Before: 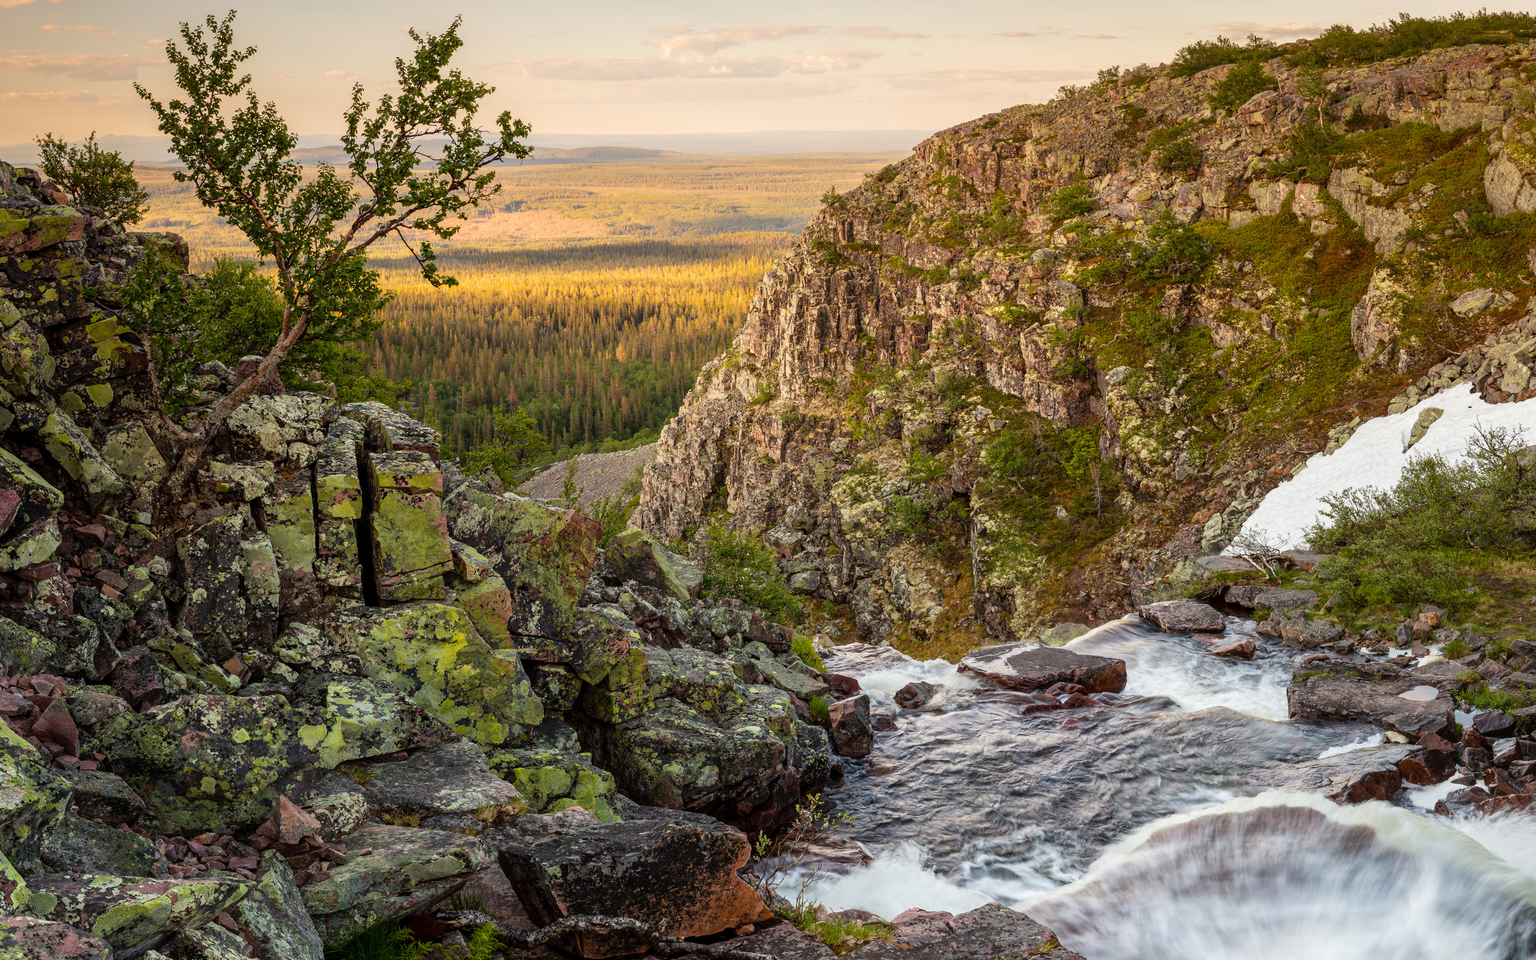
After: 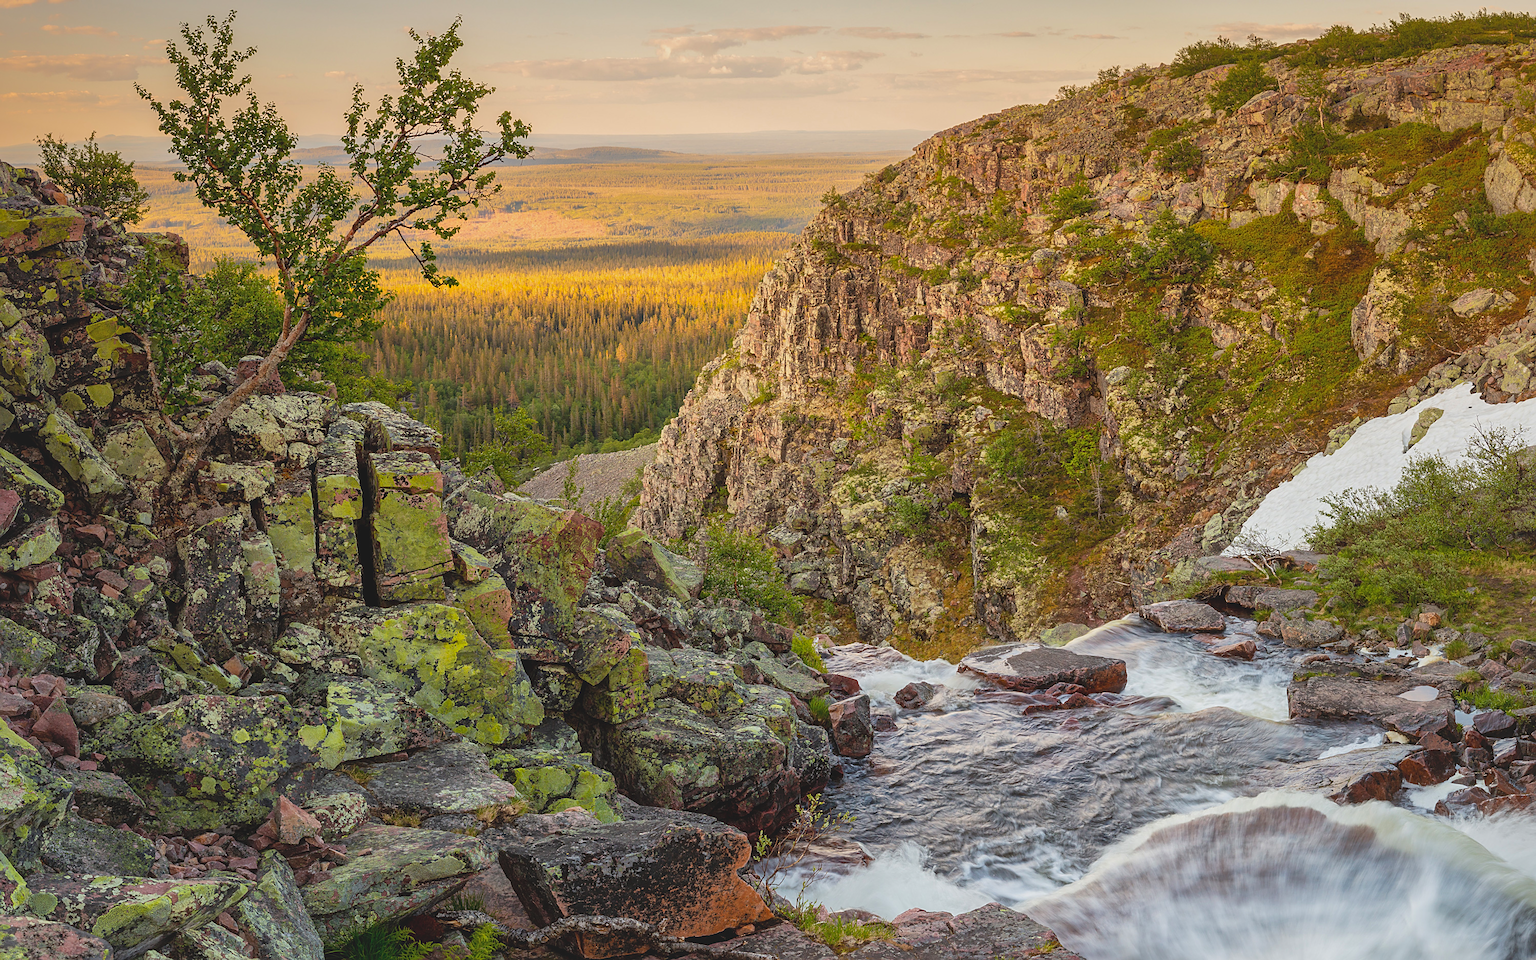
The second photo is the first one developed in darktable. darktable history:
sharpen: on, module defaults
contrast brightness saturation: contrast -0.1, brightness 0.05, saturation 0.08
shadows and highlights: on, module defaults
